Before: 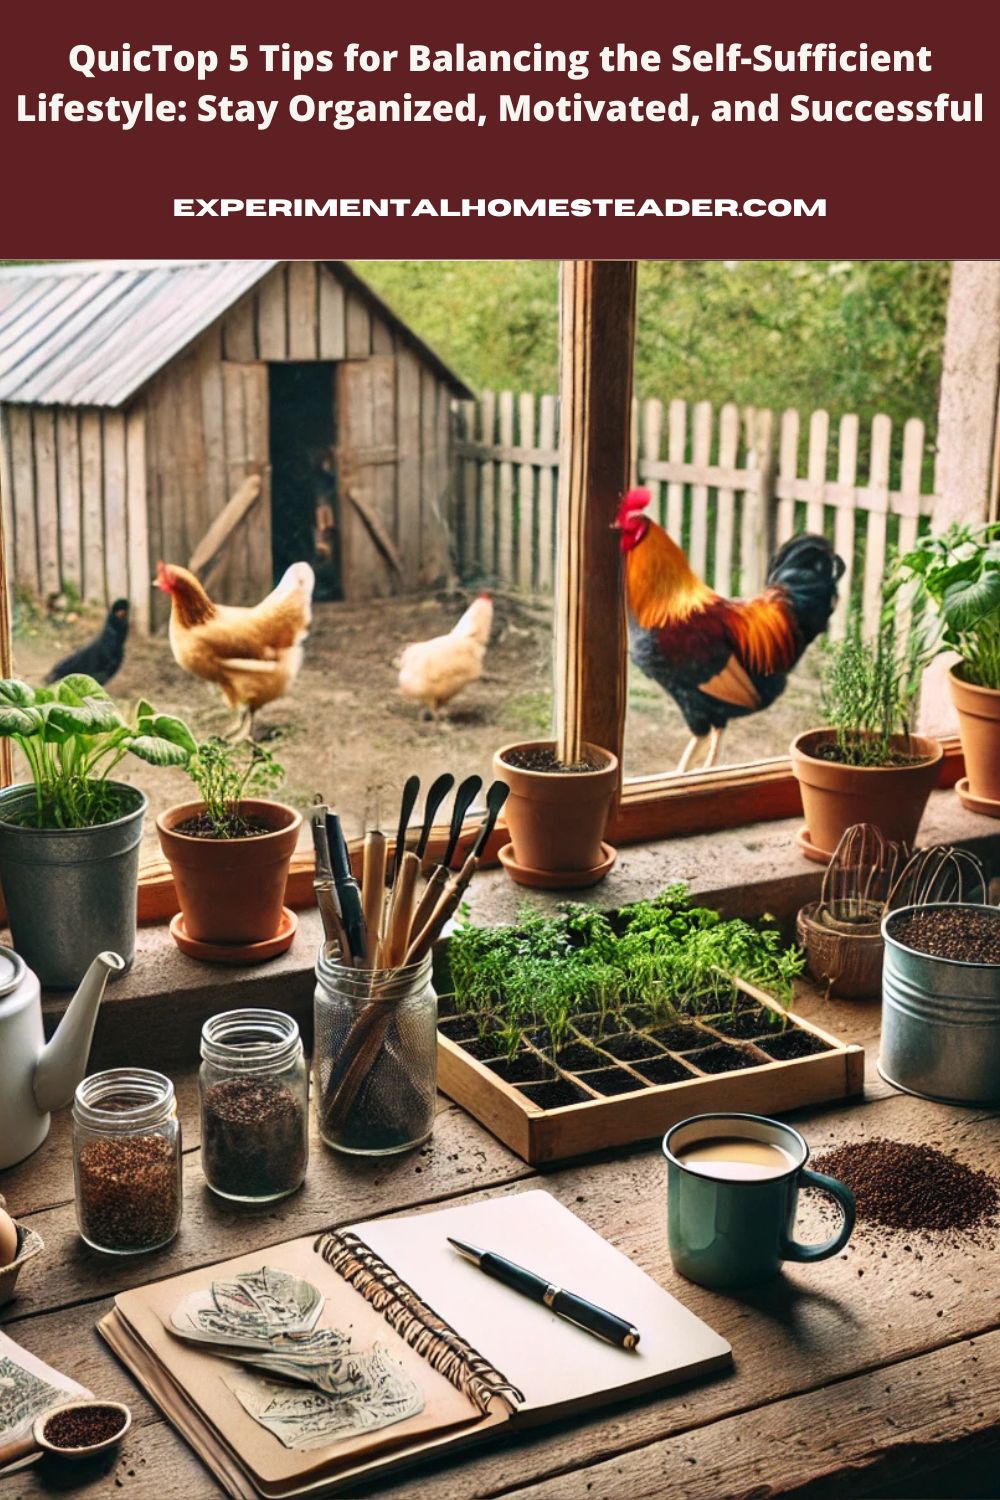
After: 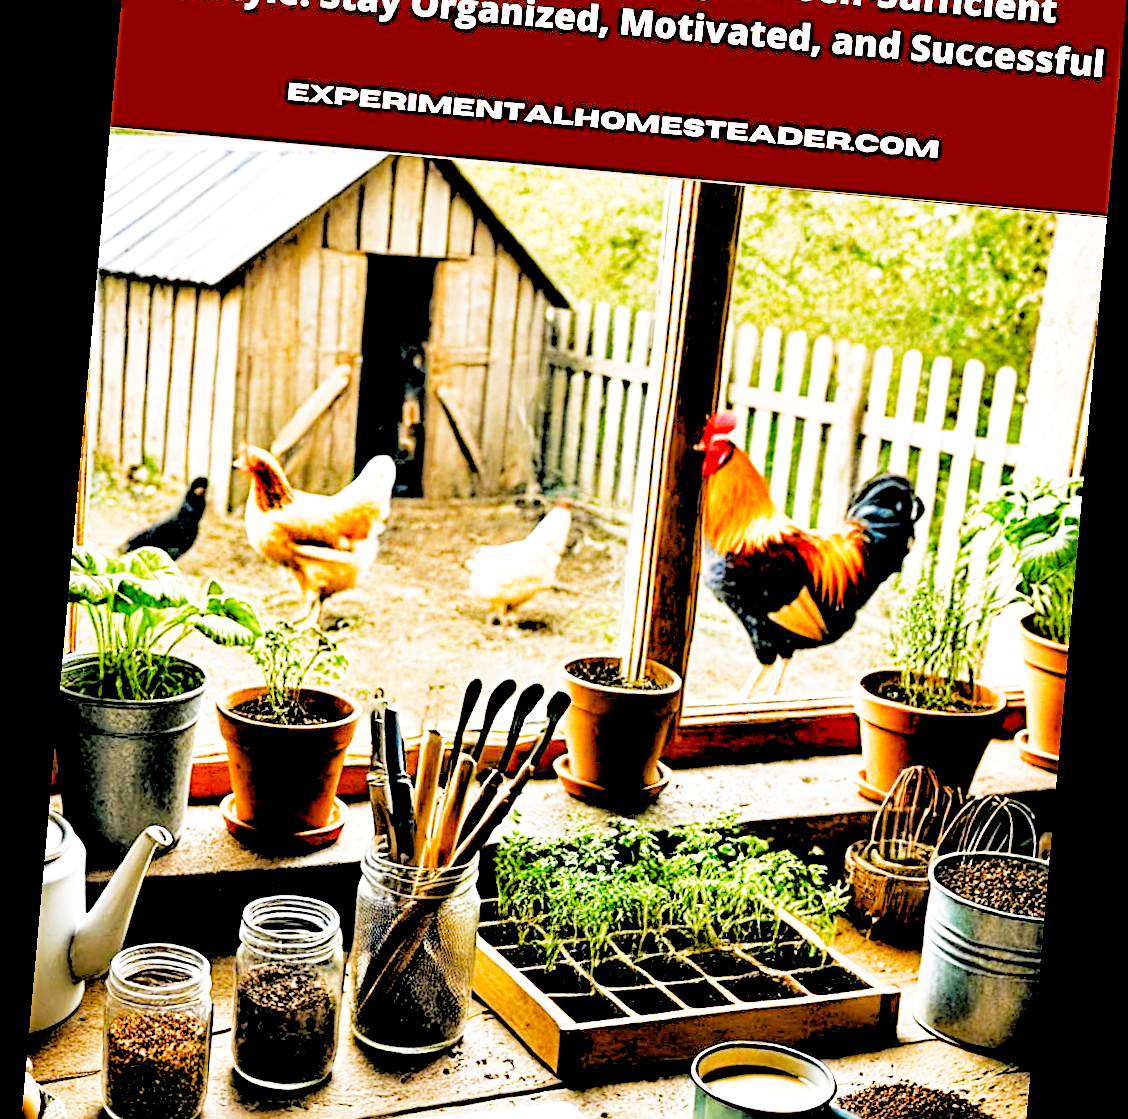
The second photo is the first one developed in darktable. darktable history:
color contrast: green-magenta contrast 1.12, blue-yellow contrast 1.95, unbound 0
crop and rotate: top 8.293%, bottom 20.996%
filmic rgb: middle gray luminance 10%, black relative exposure -8.61 EV, white relative exposure 3.3 EV, threshold 6 EV, target black luminance 0%, hardness 5.2, latitude 44.69%, contrast 1.302, highlights saturation mix 5%, shadows ↔ highlights balance 24.64%, add noise in highlights 0, preserve chrominance no, color science v3 (2019), use custom middle-gray values true, iterations of high-quality reconstruction 0, contrast in highlights soft, enable highlight reconstruction true
rgb levels: levels [[0.027, 0.429, 0.996], [0, 0.5, 1], [0, 0.5, 1]]
sharpen: radius 3.119
rotate and perspective: rotation 5.12°, automatic cropping off
